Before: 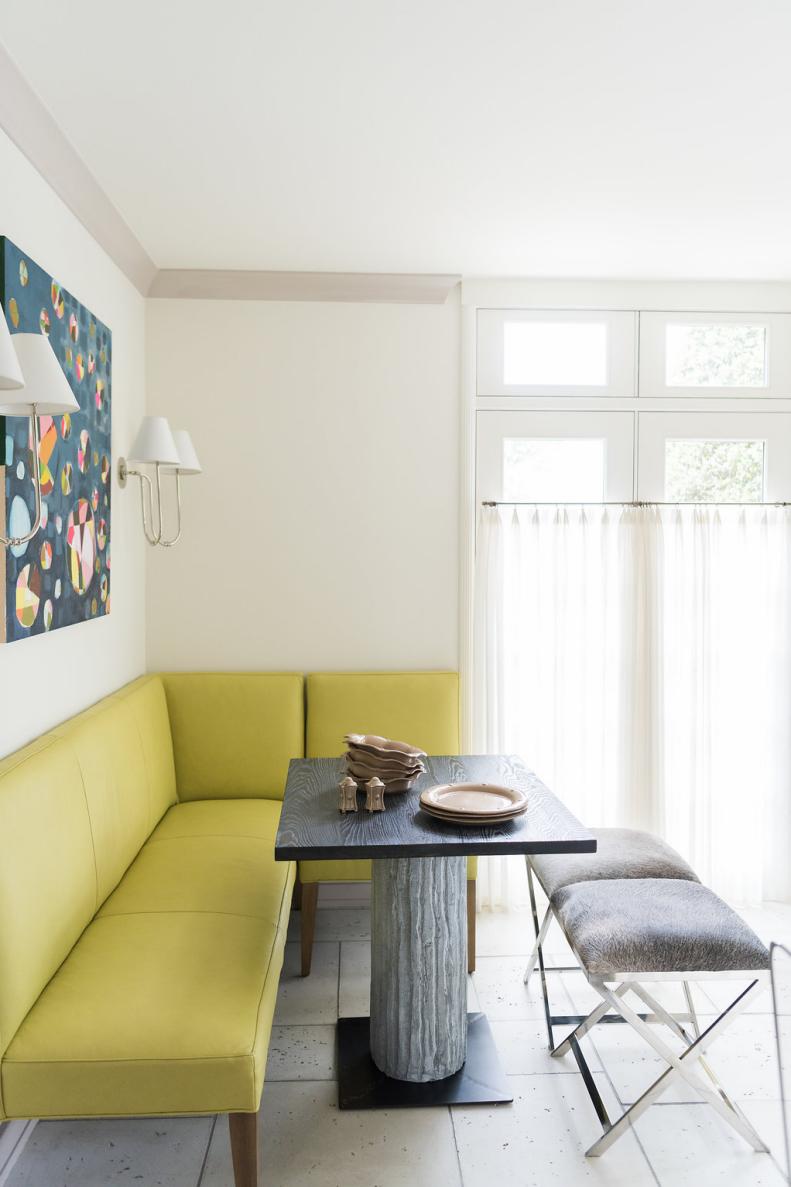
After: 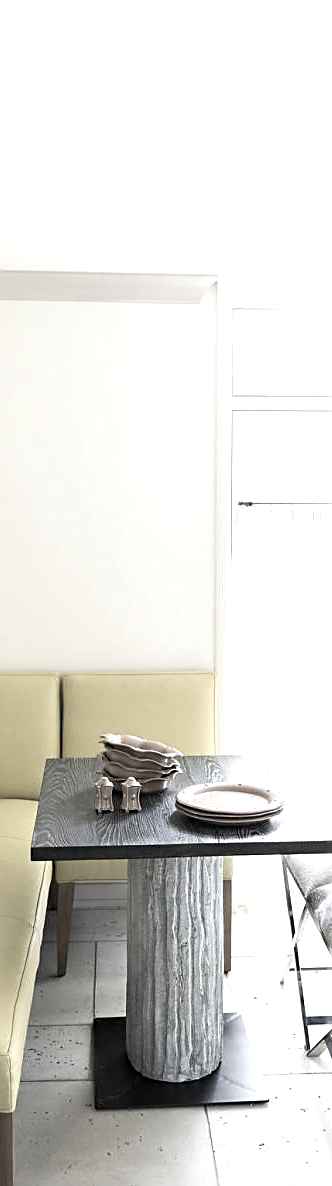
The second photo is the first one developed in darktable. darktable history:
crop: left 30.865%, right 27.156%
contrast equalizer: octaves 7, y [[0.5, 0.504, 0.515, 0.527, 0.535, 0.534], [0.5 ×6], [0.491, 0.387, 0.179, 0.068, 0.068, 0.068], [0 ×5, 0.023], [0 ×6]]
sharpen: on, module defaults
color correction: highlights b* 0.018, saturation 0.351
exposure: black level correction 0, exposure 0.599 EV, compensate highlight preservation false
color balance rgb: perceptual saturation grading › global saturation 0.94%, global vibrance 15.119%
levels: levels [0, 0.498, 1]
